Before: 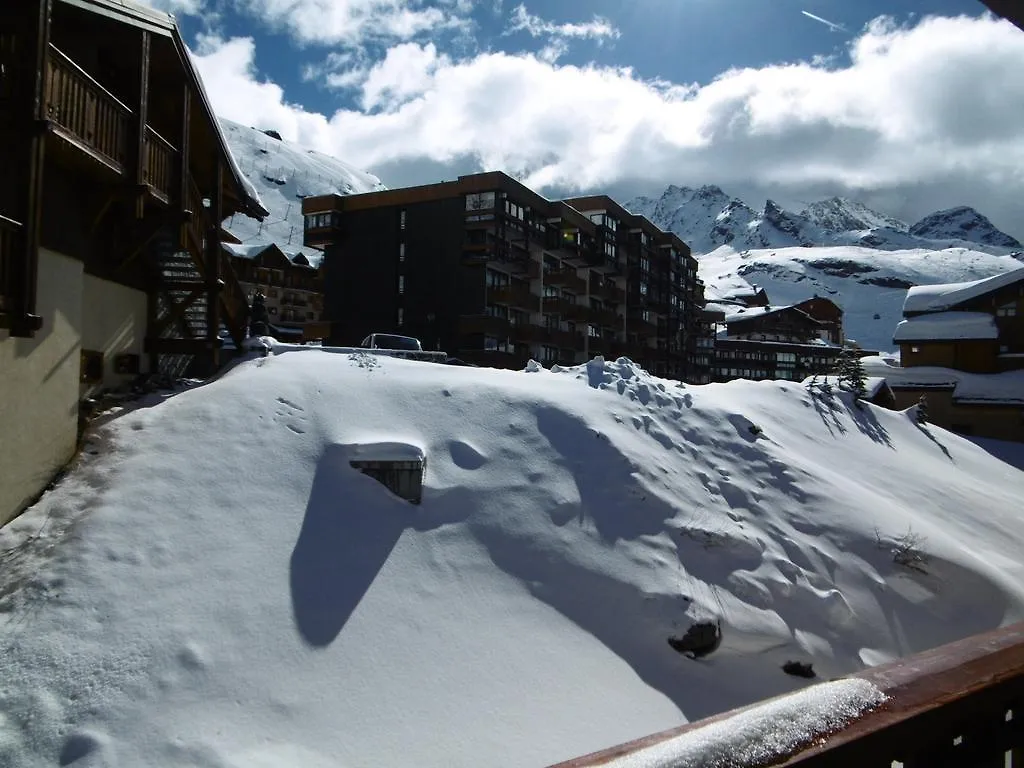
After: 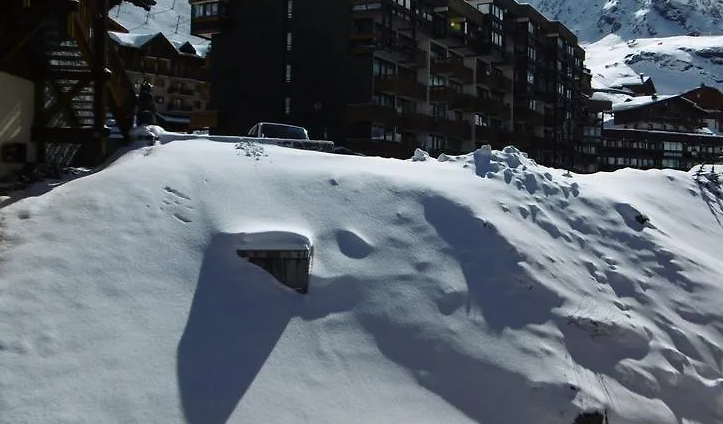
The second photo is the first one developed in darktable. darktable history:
crop: left 11.049%, top 27.553%, right 18.251%, bottom 17.199%
